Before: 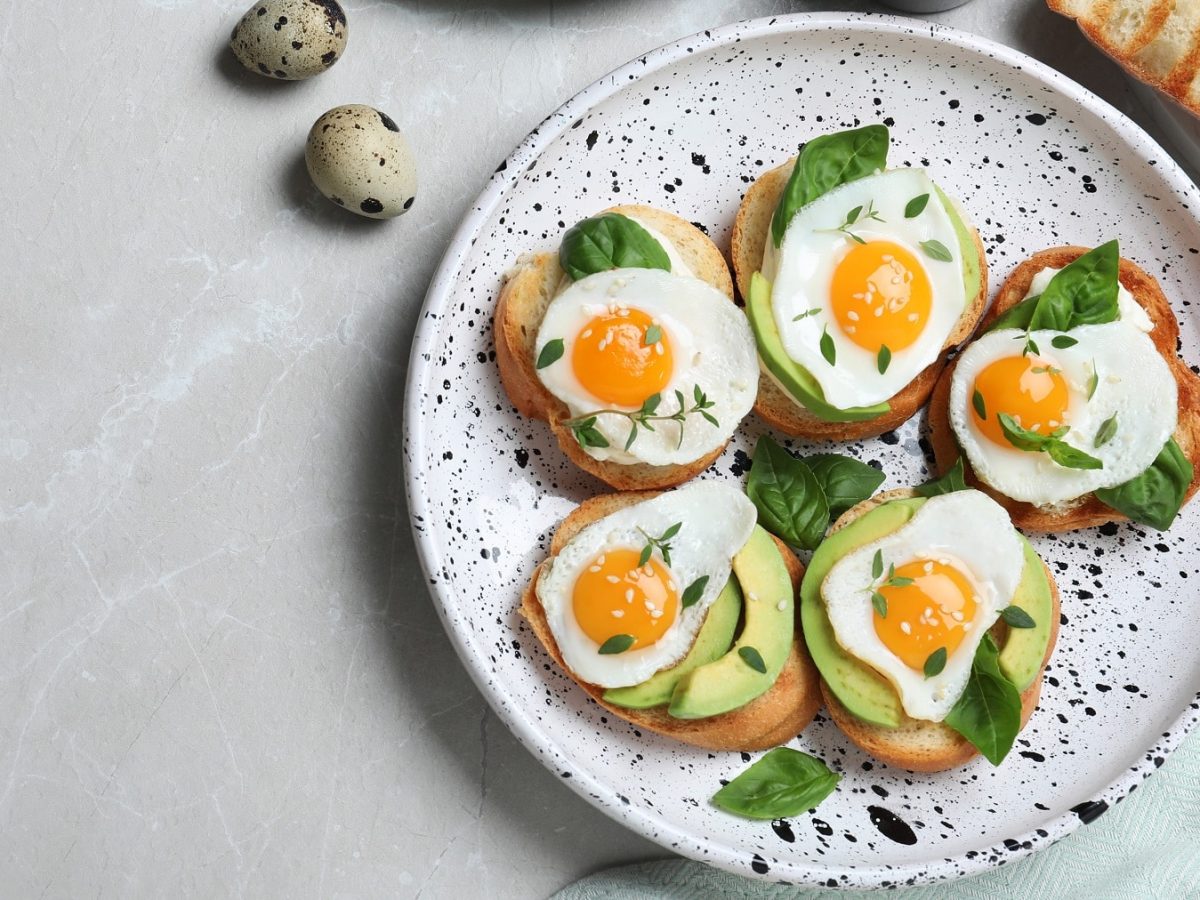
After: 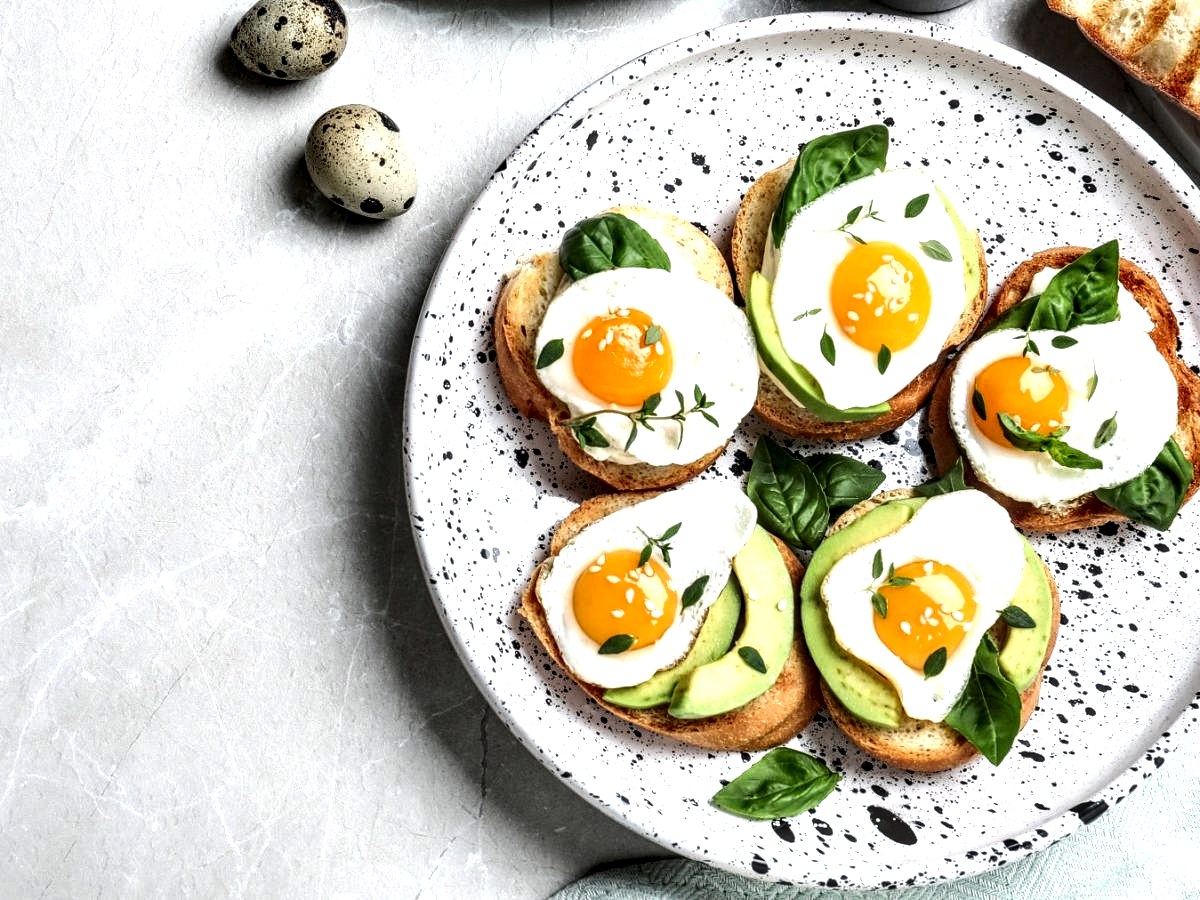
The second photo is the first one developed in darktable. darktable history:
local contrast: highlights 18%, detail 185%
tone equalizer: -8 EV -0.786 EV, -7 EV -0.694 EV, -6 EV -0.621 EV, -5 EV -0.371 EV, -3 EV 0.388 EV, -2 EV 0.6 EV, -1 EV 0.68 EV, +0 EV 0.762 EV, edges refinement/feathering 500, mask exposure compensation -1.57 EV, preserve details no
